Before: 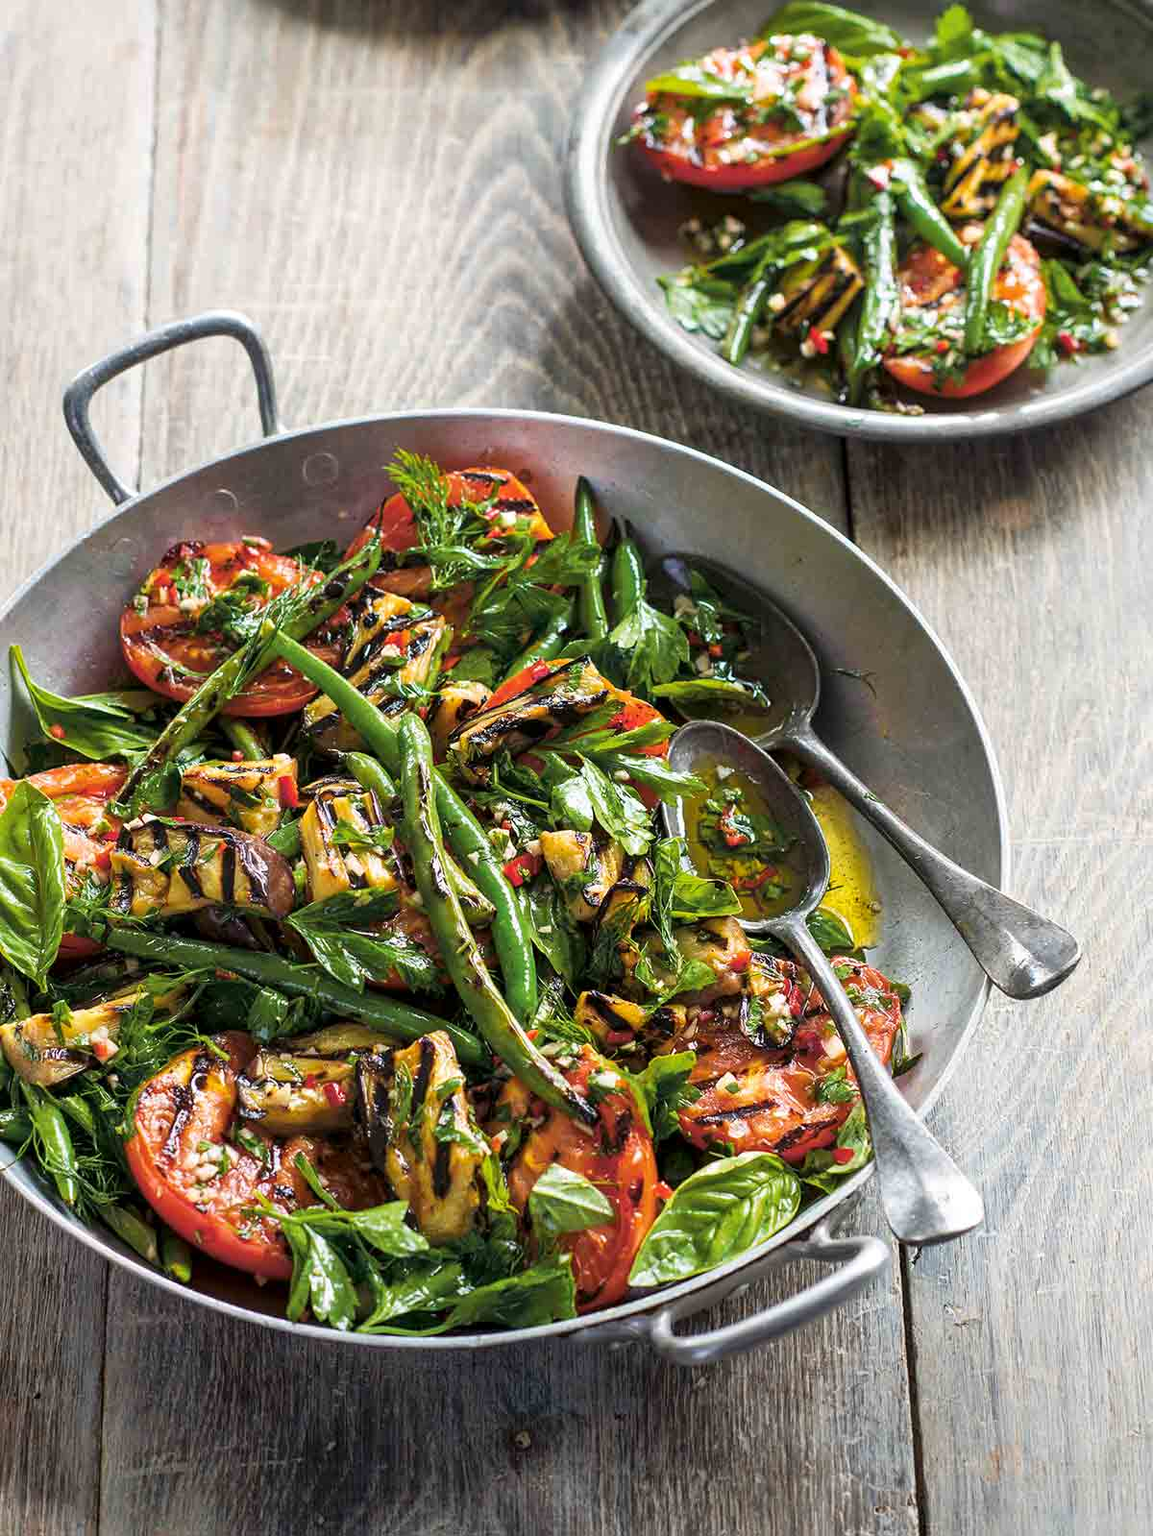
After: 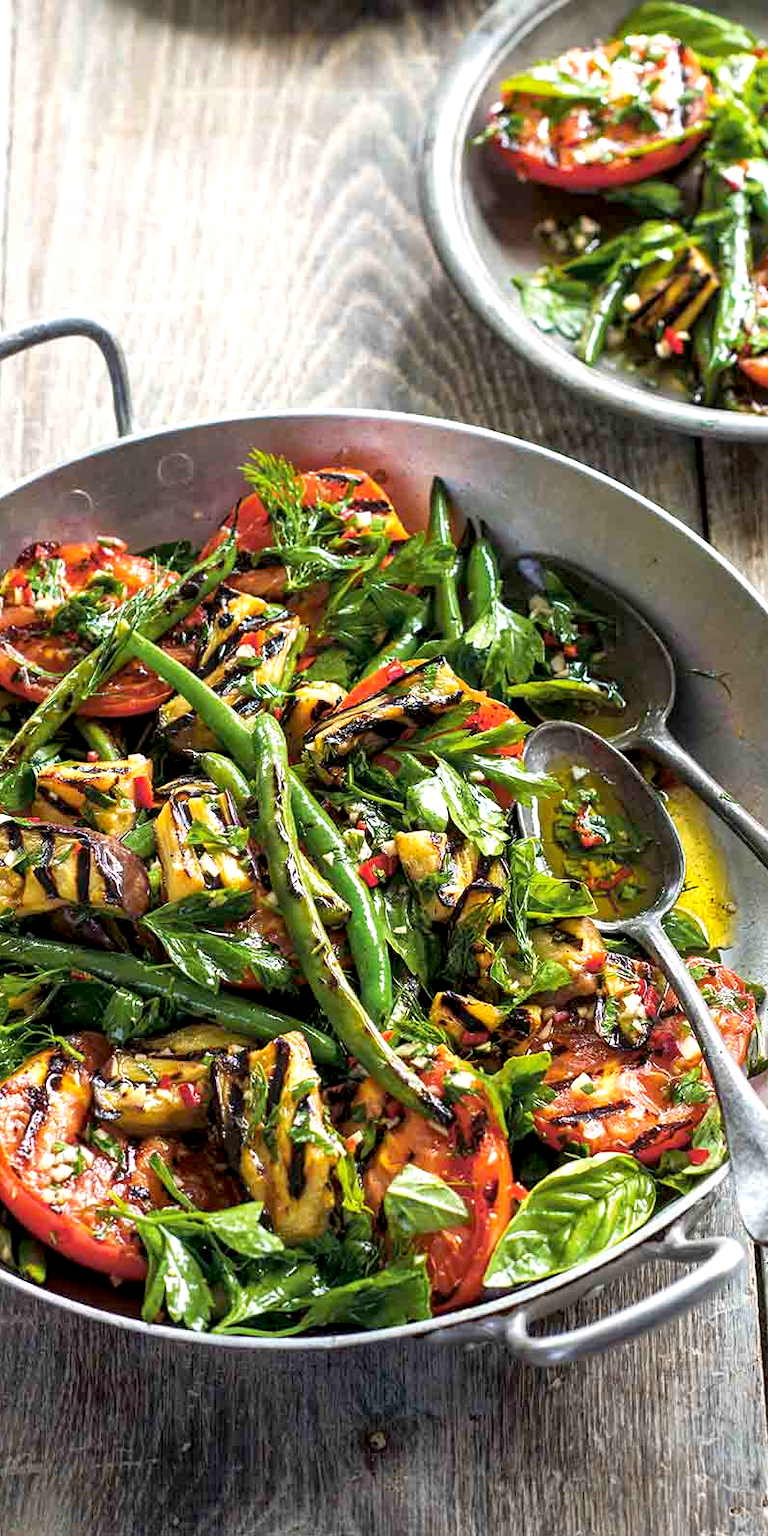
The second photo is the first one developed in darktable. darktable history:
exposure: black level correction 0.005, exposure 0.417 EV, compensate highlight preservation false
crop and rotate: left 12.648%, right 20.685%
